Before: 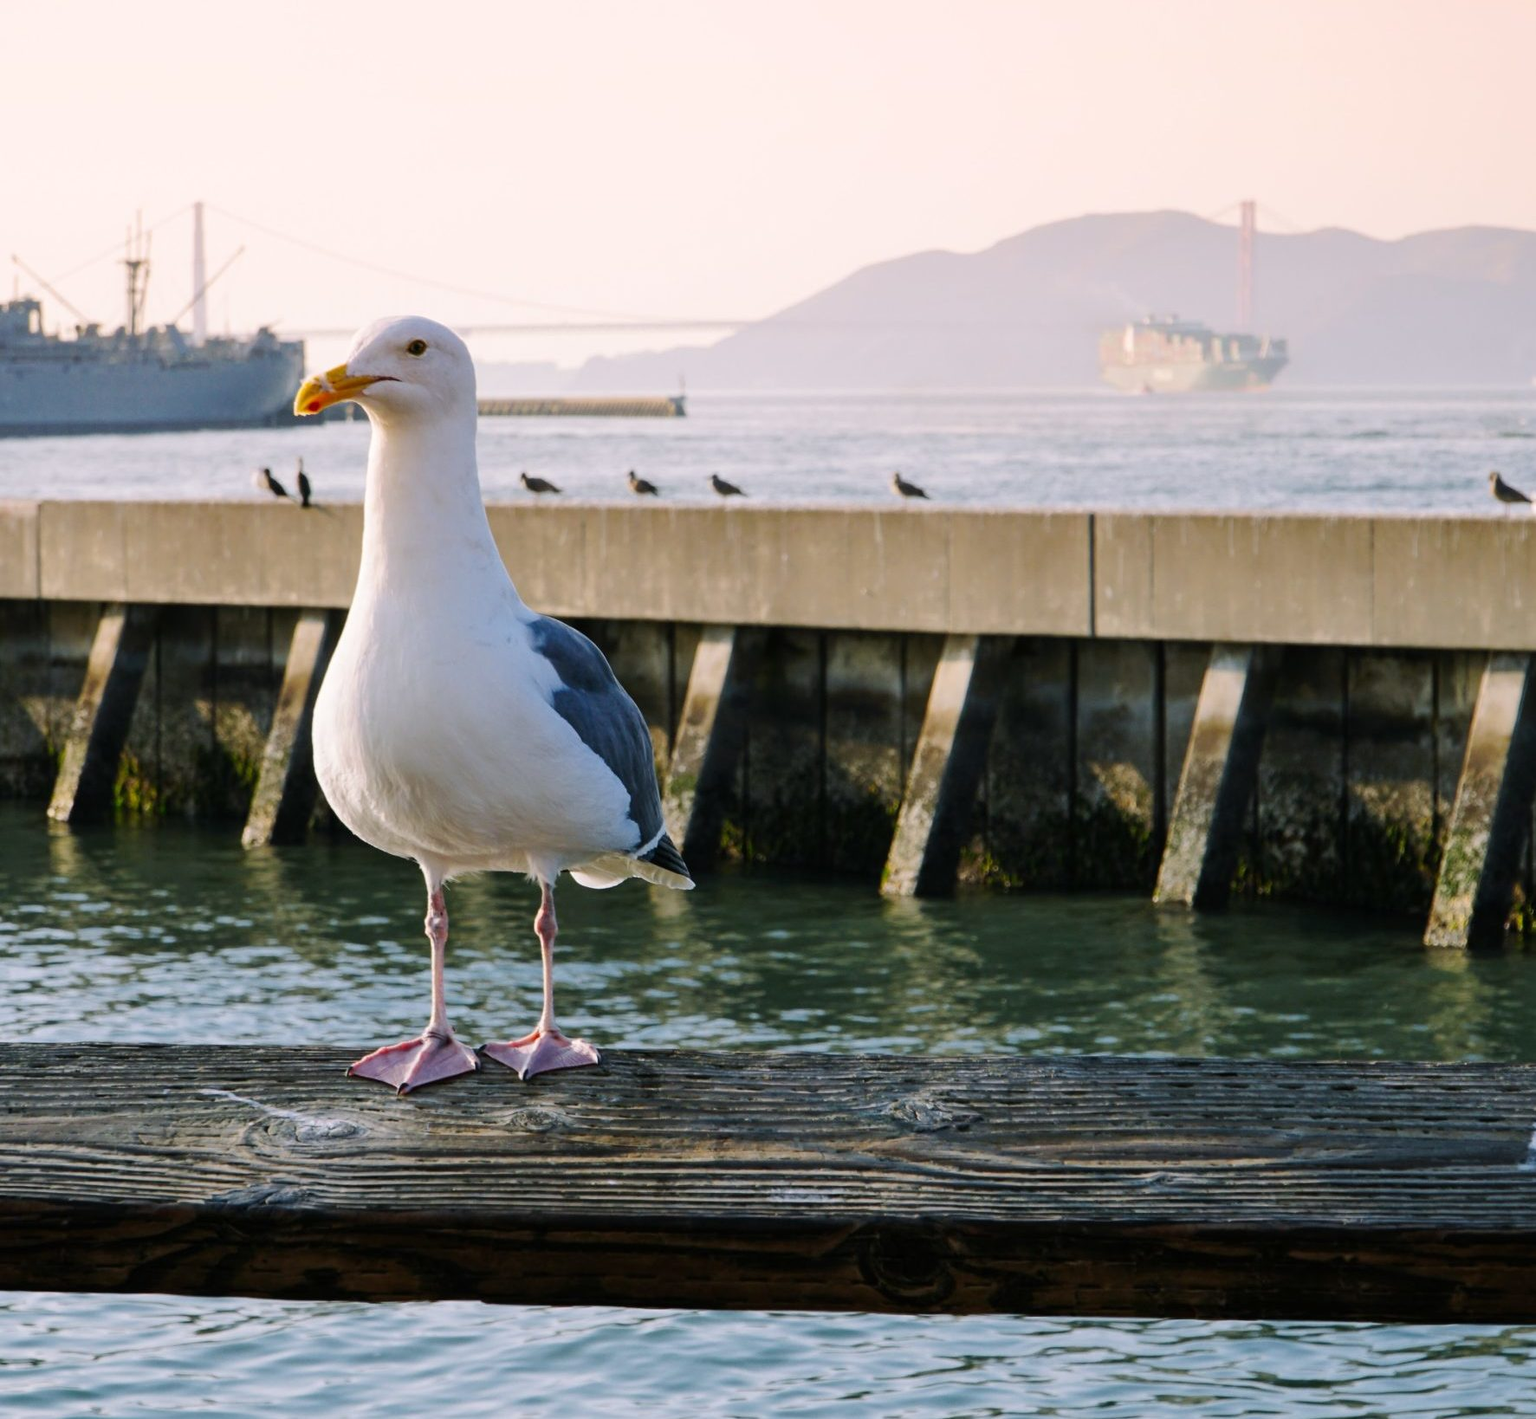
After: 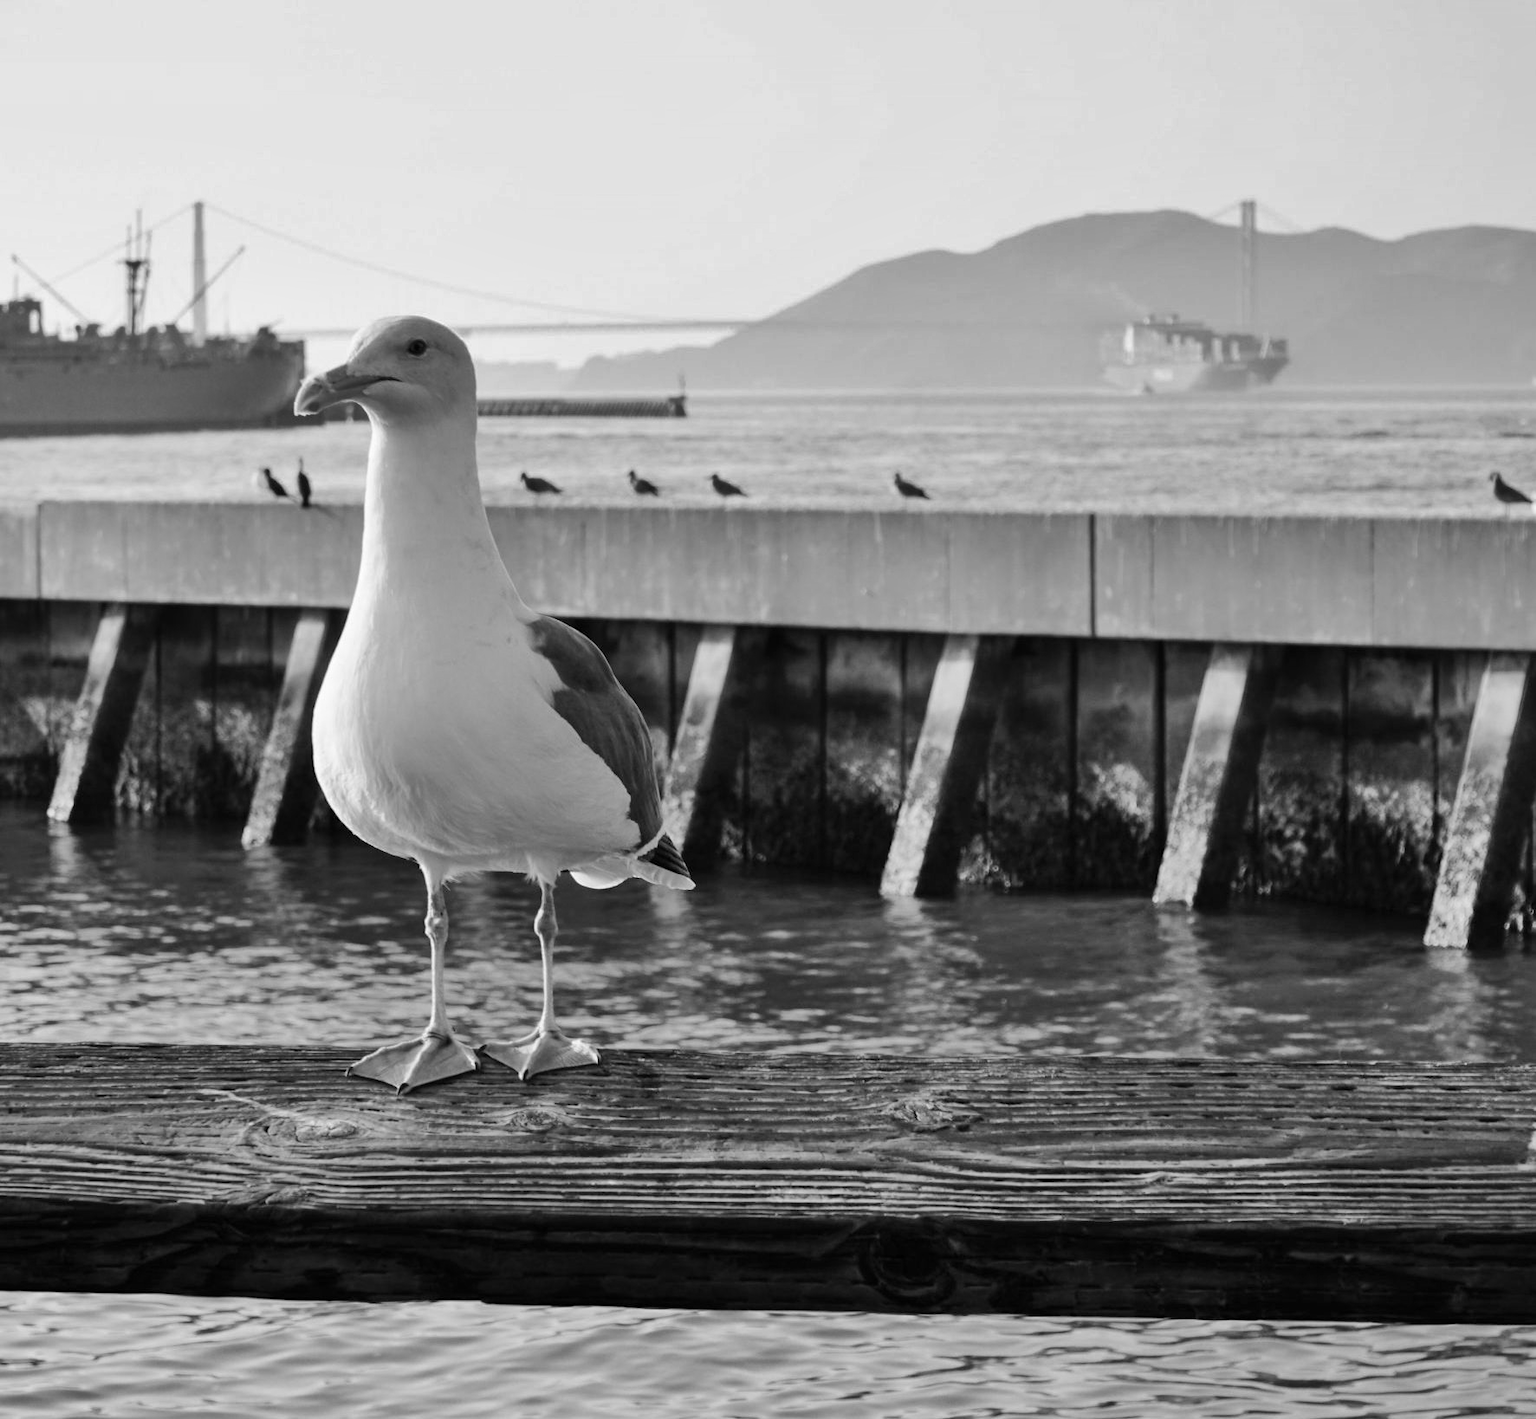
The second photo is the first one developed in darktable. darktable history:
monochrome: on, module defaults
shadows and highlights: shadows 60, highlights -60.23, soften with gaussian
